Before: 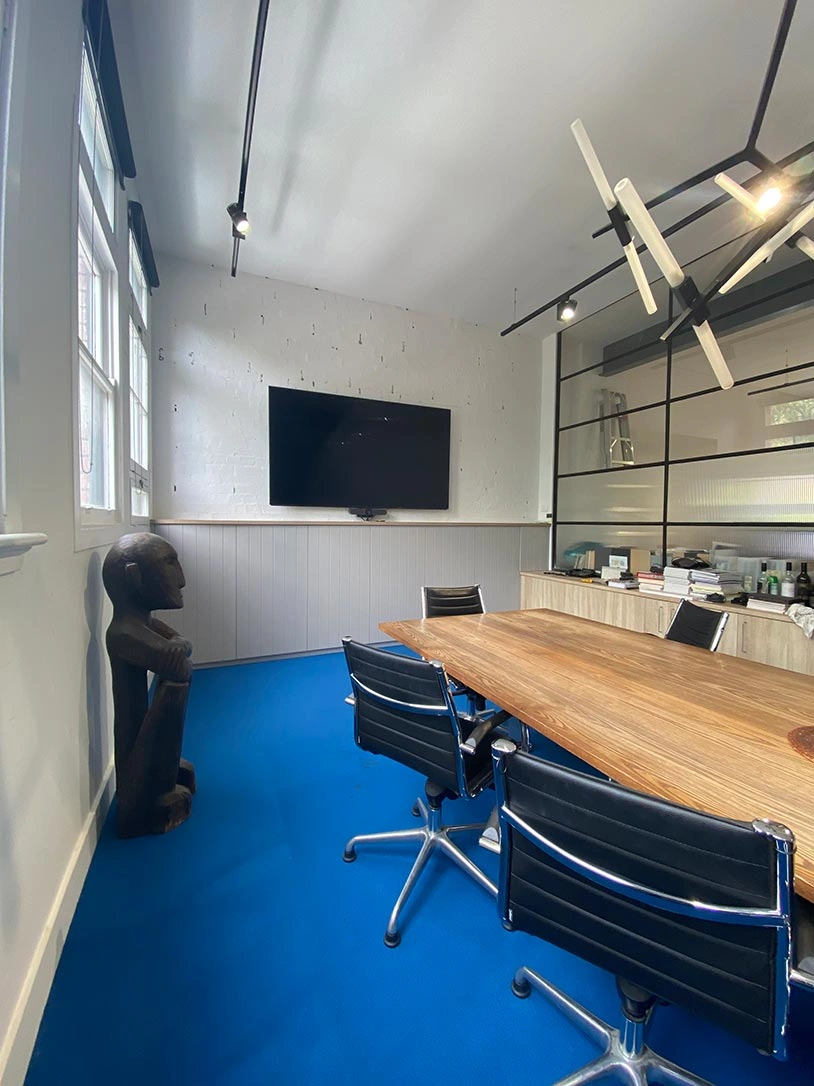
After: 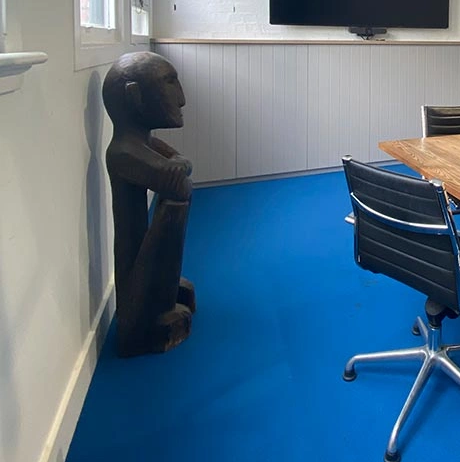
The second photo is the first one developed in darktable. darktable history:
crop: top 44.328%, right 43.412%, bottom 13.131%
